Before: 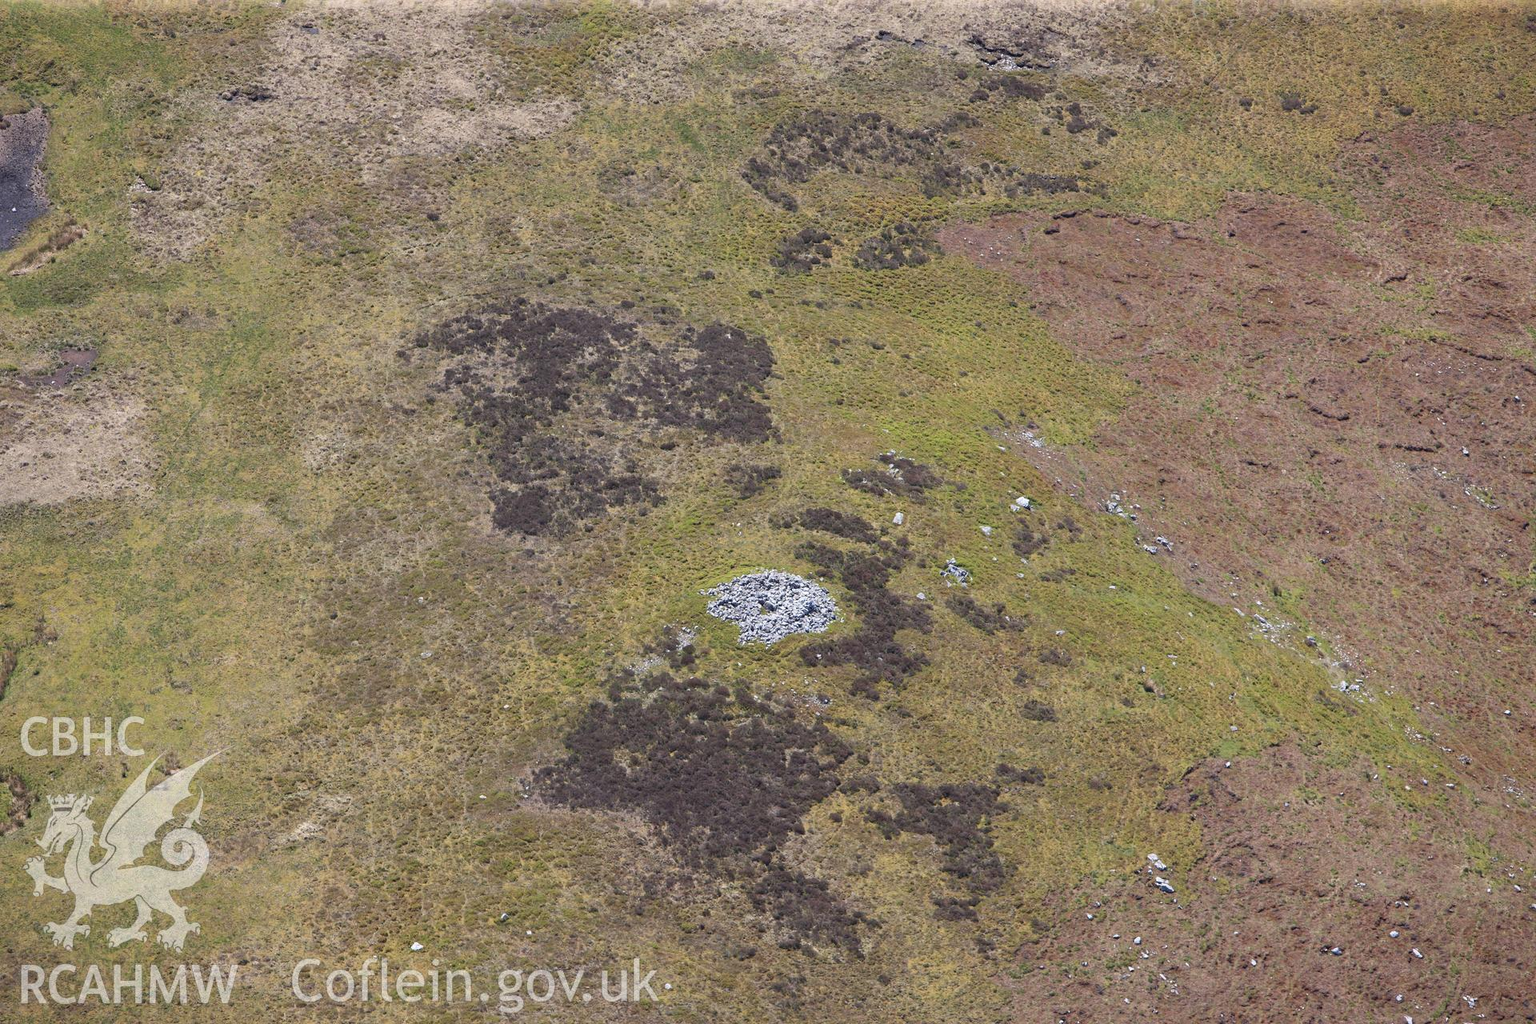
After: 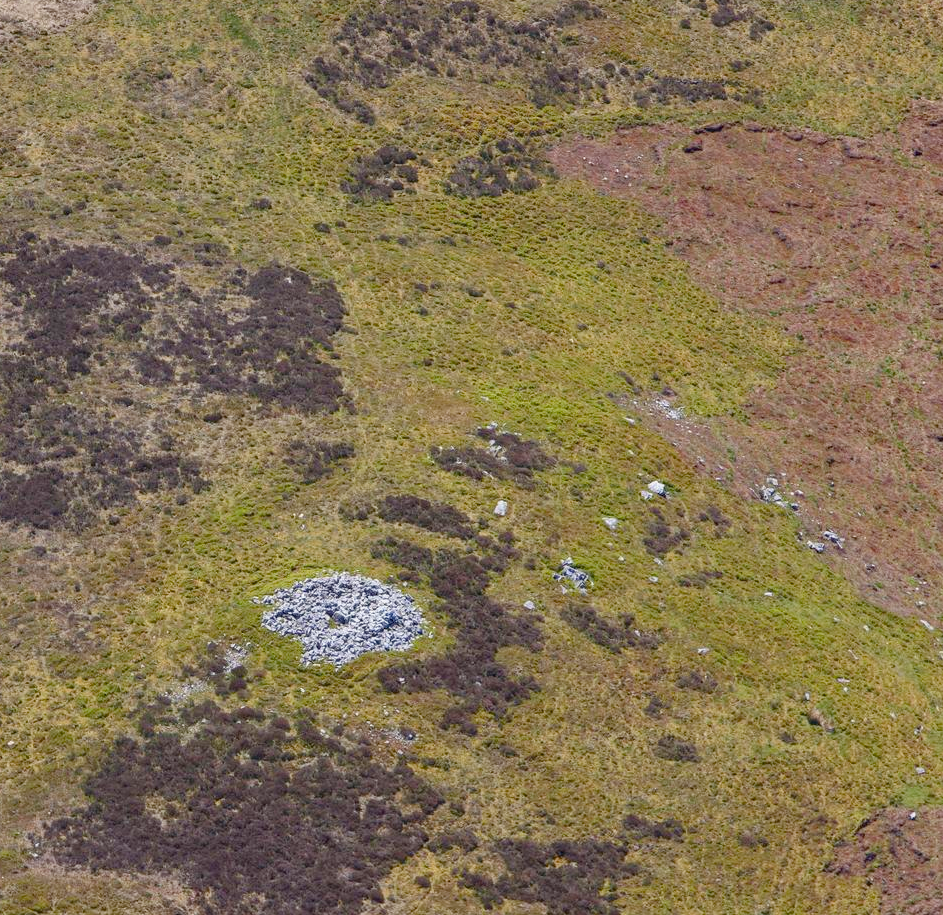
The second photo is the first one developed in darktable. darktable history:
color balance rgb: power › hue 60.21°, perceptual saturation grading › global saturation 34.951%, perceptual saturation grading › highlights -29.961%, perceptual saturation grading › shadows 35.605%, contrast -10.008%
crop: left 32.398%, top 10.954%, right 18.446%, bottom 17.513%
local contrast: on, module defaults
